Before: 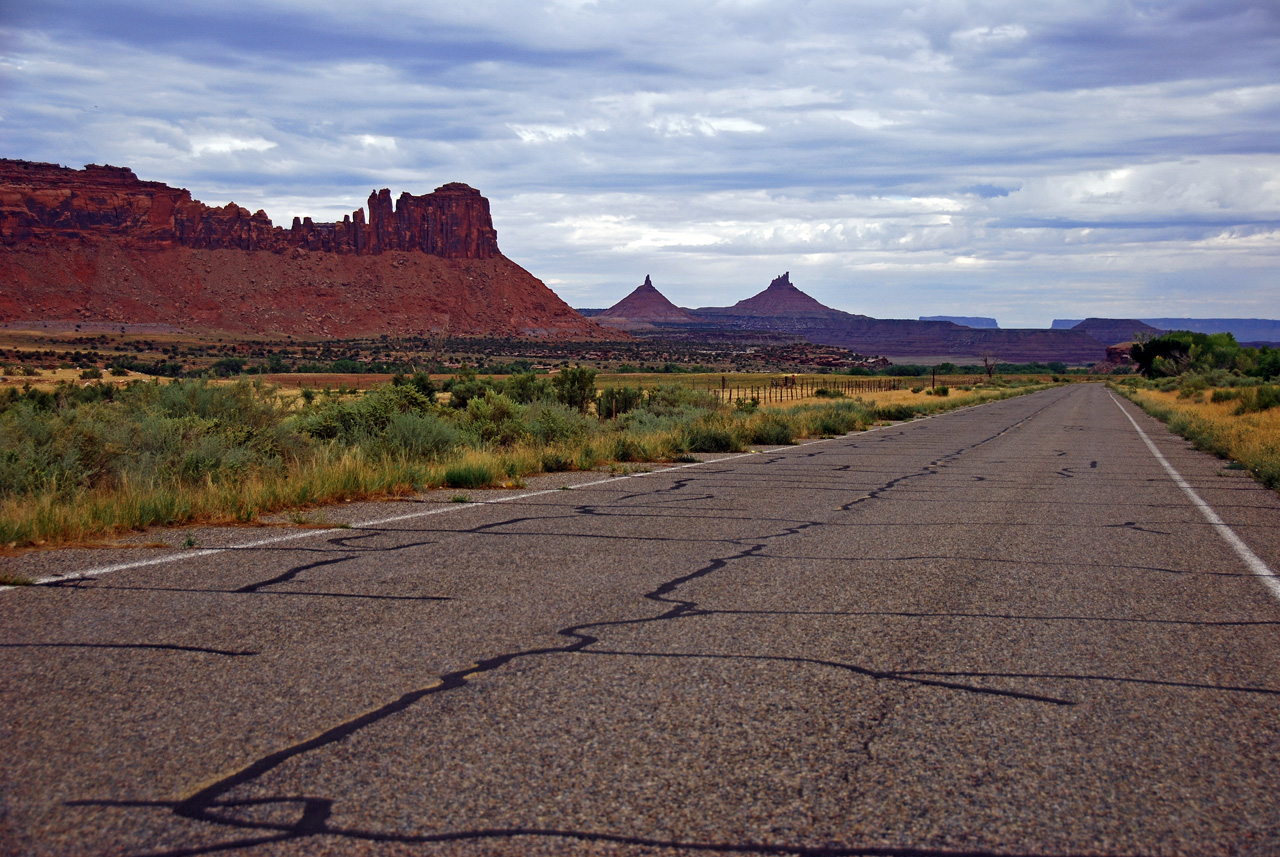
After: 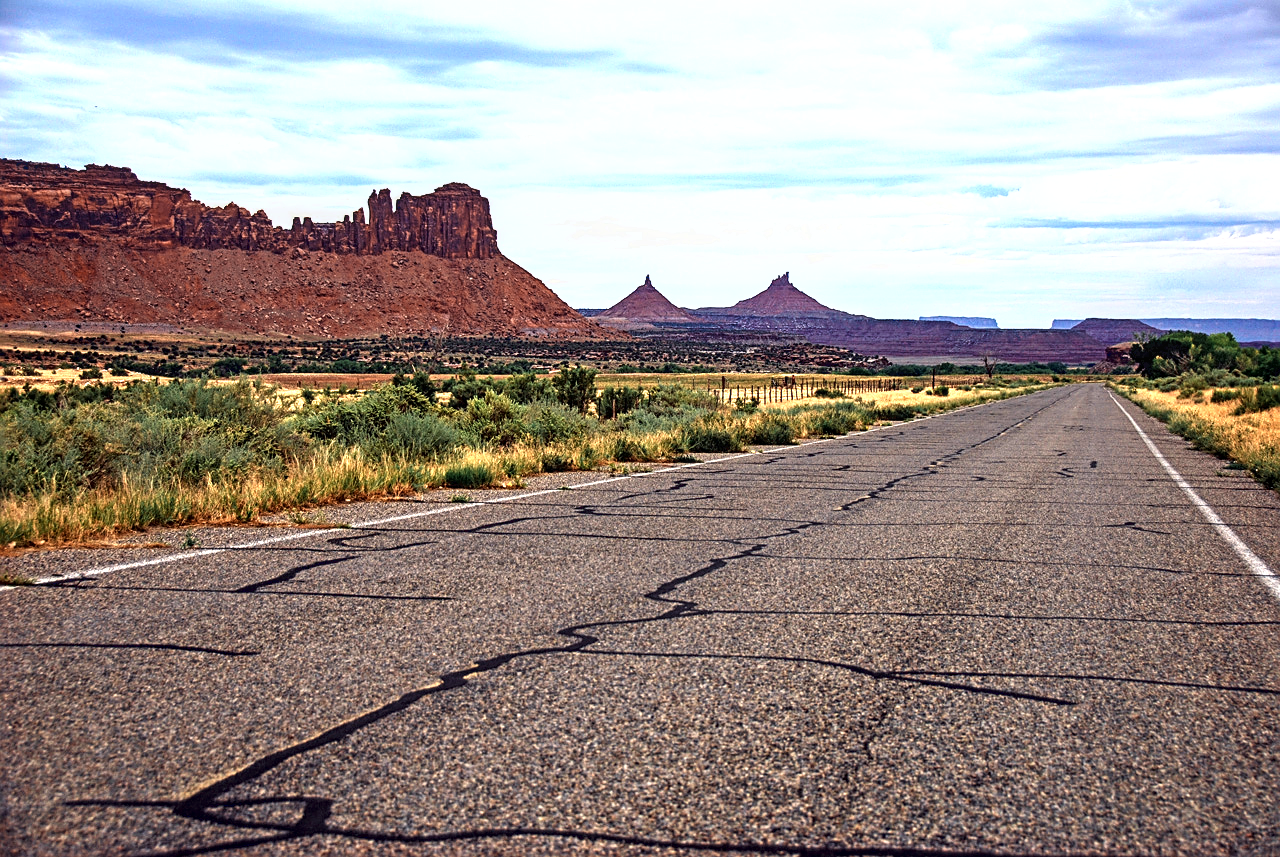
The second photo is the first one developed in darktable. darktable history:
local contrast: on, module defaults
tone curve: curves: ch0 [(0, 0) (0.003, 0.028) (0.011, 0.028) (0.025, 0.026) (0.044, 0.036) (0.069, 0.06) (0.1, 0.101) (0.136, 0.15) (0.177, 0.203) (0.224, 0.271) (0.277, 0.345) (0.335, 0.422) (0.399, 0.515) (0.468, 0.611) (0.543, 0.716) (0.623, 0.826) (0.709, 0.942) (0.801, 0.992) (0.898, 1) (1, 1)], color space Lab, linked channels, preserve colors none
sharpen: on, module defaults
color balance rgb: shadows lift › chroma 2.061%, shadows lift › hue 220.55°, perceptual saturation grading › global saturation 0.228%, global vibrance 12.799%
exposure: exposure -0.04 EV, compensate highlight preservation false
color zones: curves: ch0 [(0.018, 0.548) (0.197, 0.654) (0.425, 0.447) (0.605, 0.658) (0.732, 0.579)]; ch1 [(0.105, 0.531) (0.224, 0.531) (0.386, 0.39) (0.618, 0.456) (0.732, 0.456) (0.956, 0.421)]; ch2 [(0.039, 0.583) (0.215, 0.465) (0.399, 0.544) (0.465, 0.548) (0.614, 0.447) (0.724, 0.43) (0.882, 0.623) (0.956, 0.632)]
